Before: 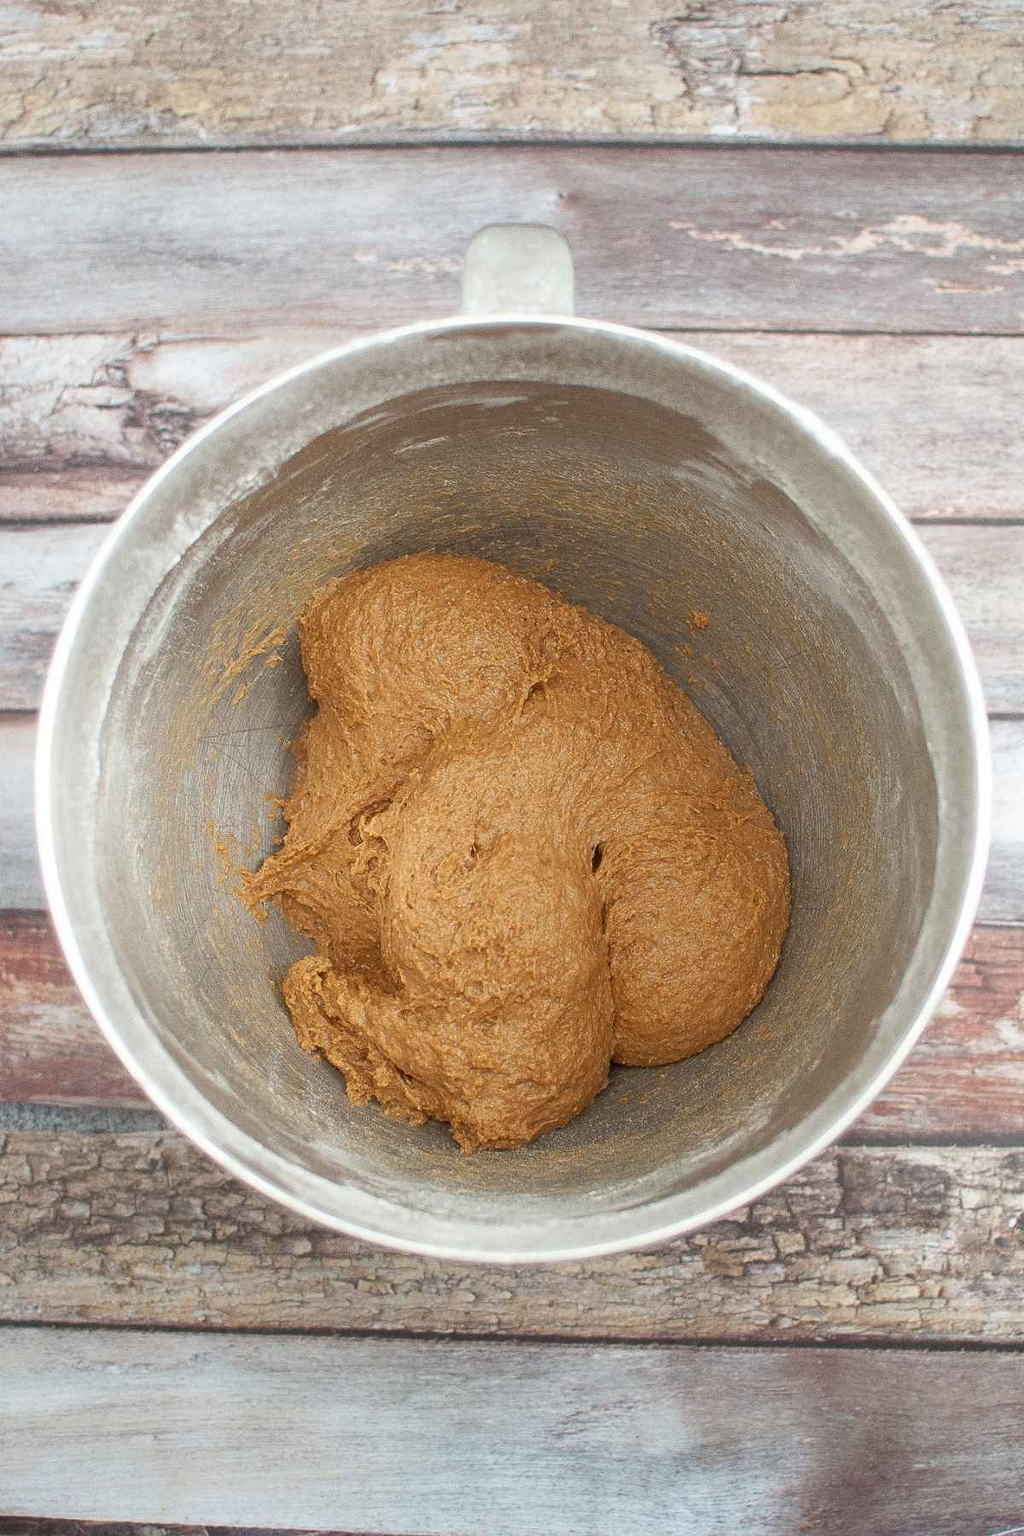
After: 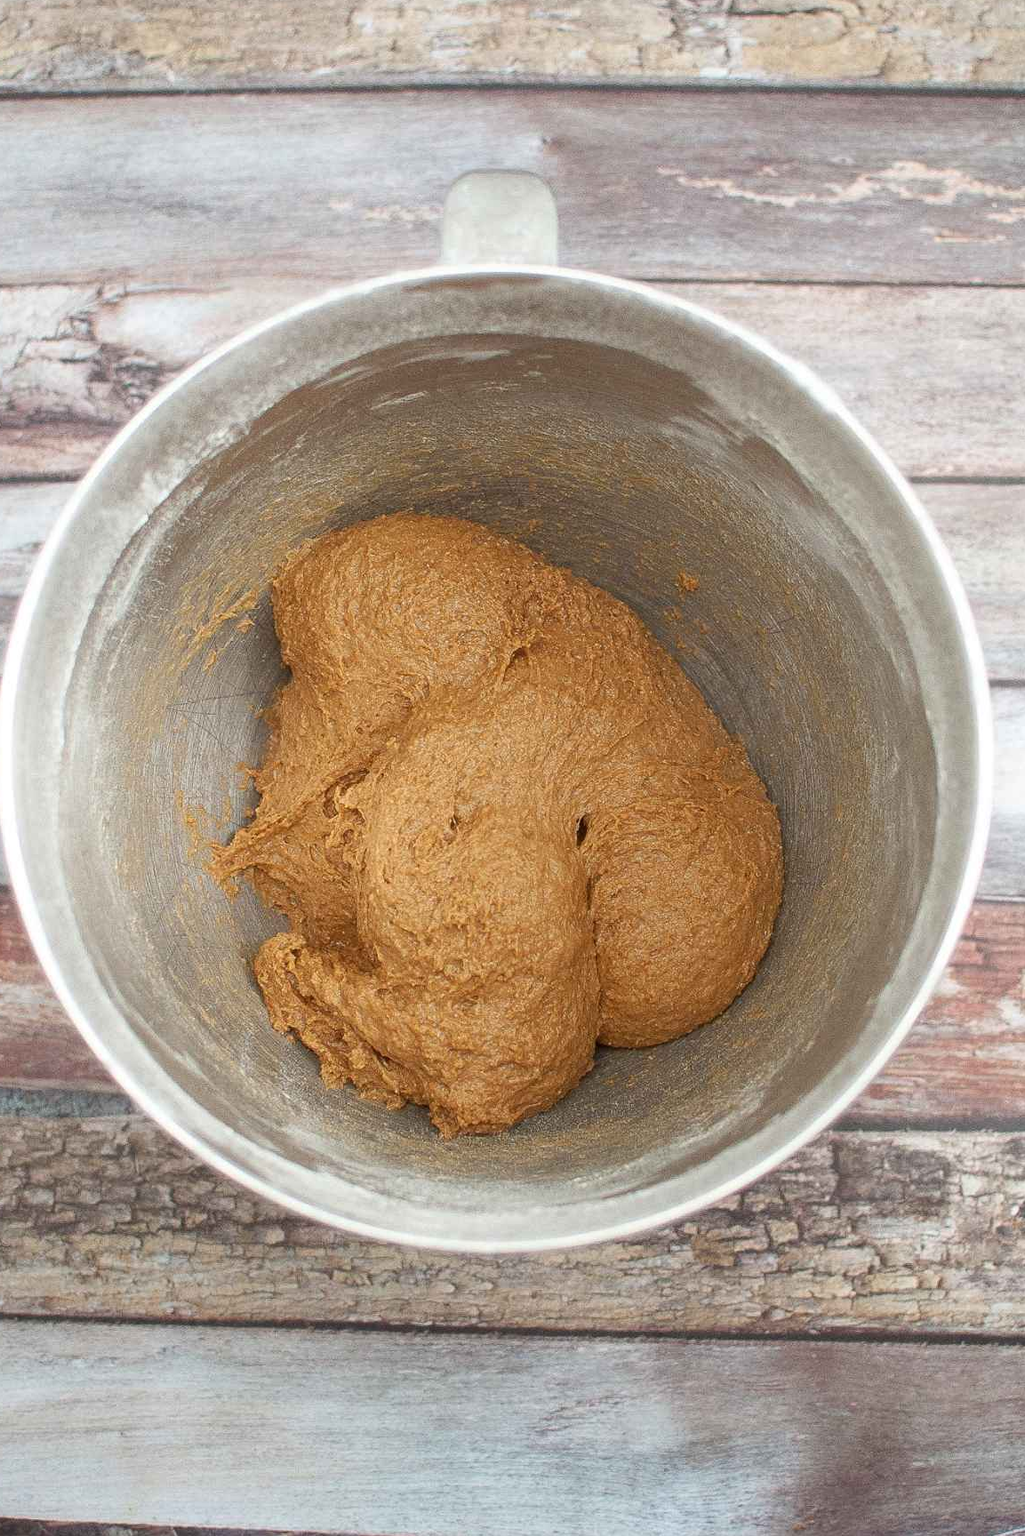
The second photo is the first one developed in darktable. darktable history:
crop and rotate: left 3.82%, top 3.986%
